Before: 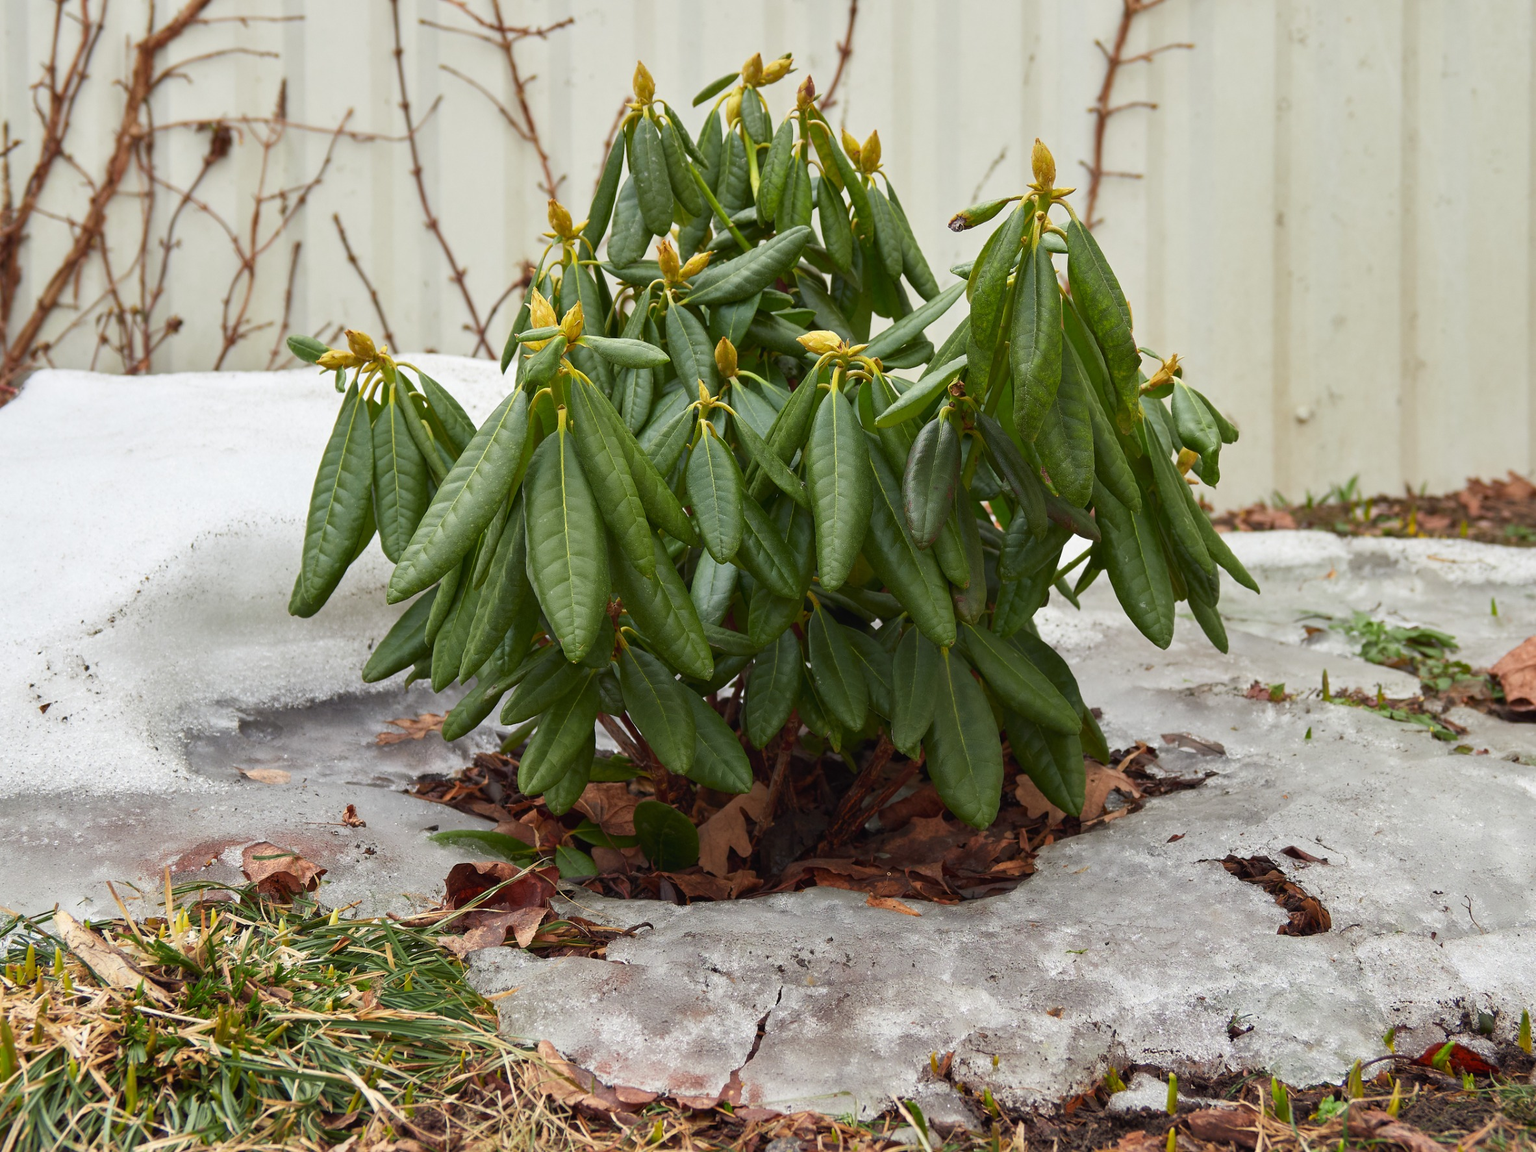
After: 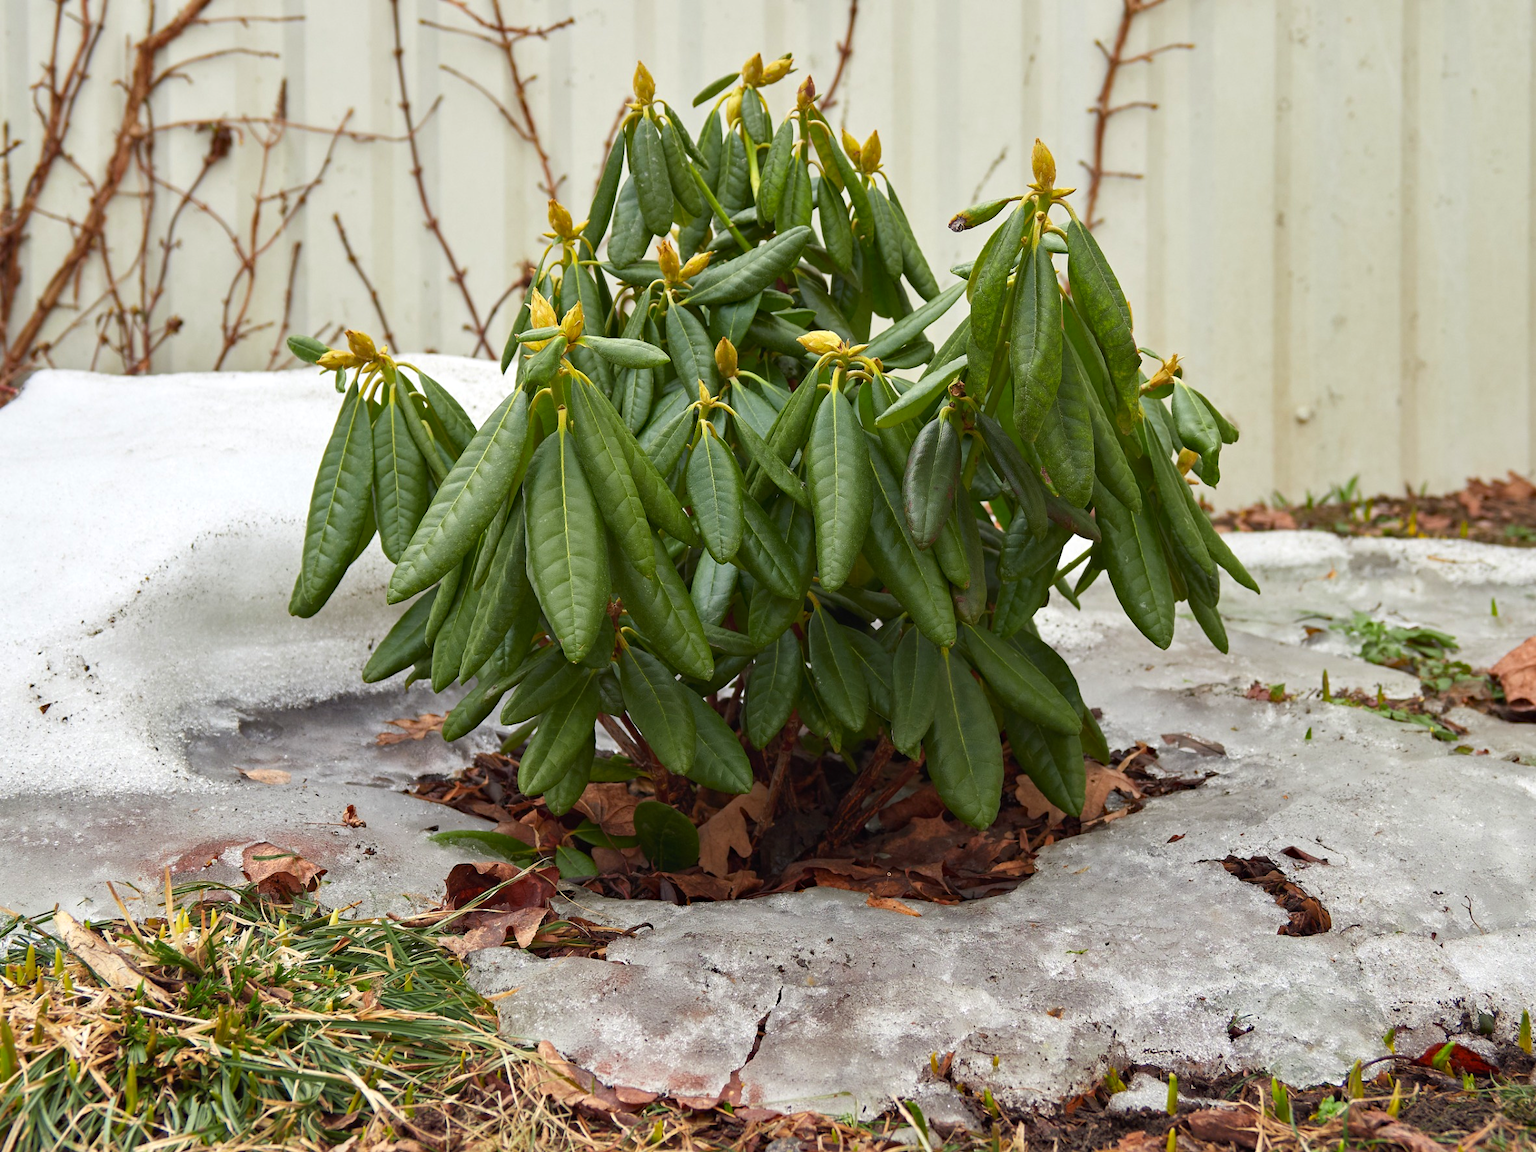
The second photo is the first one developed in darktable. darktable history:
exposure: exposure 0.15 EV, compensate highlight preservation false
haze removal: adaptive false
